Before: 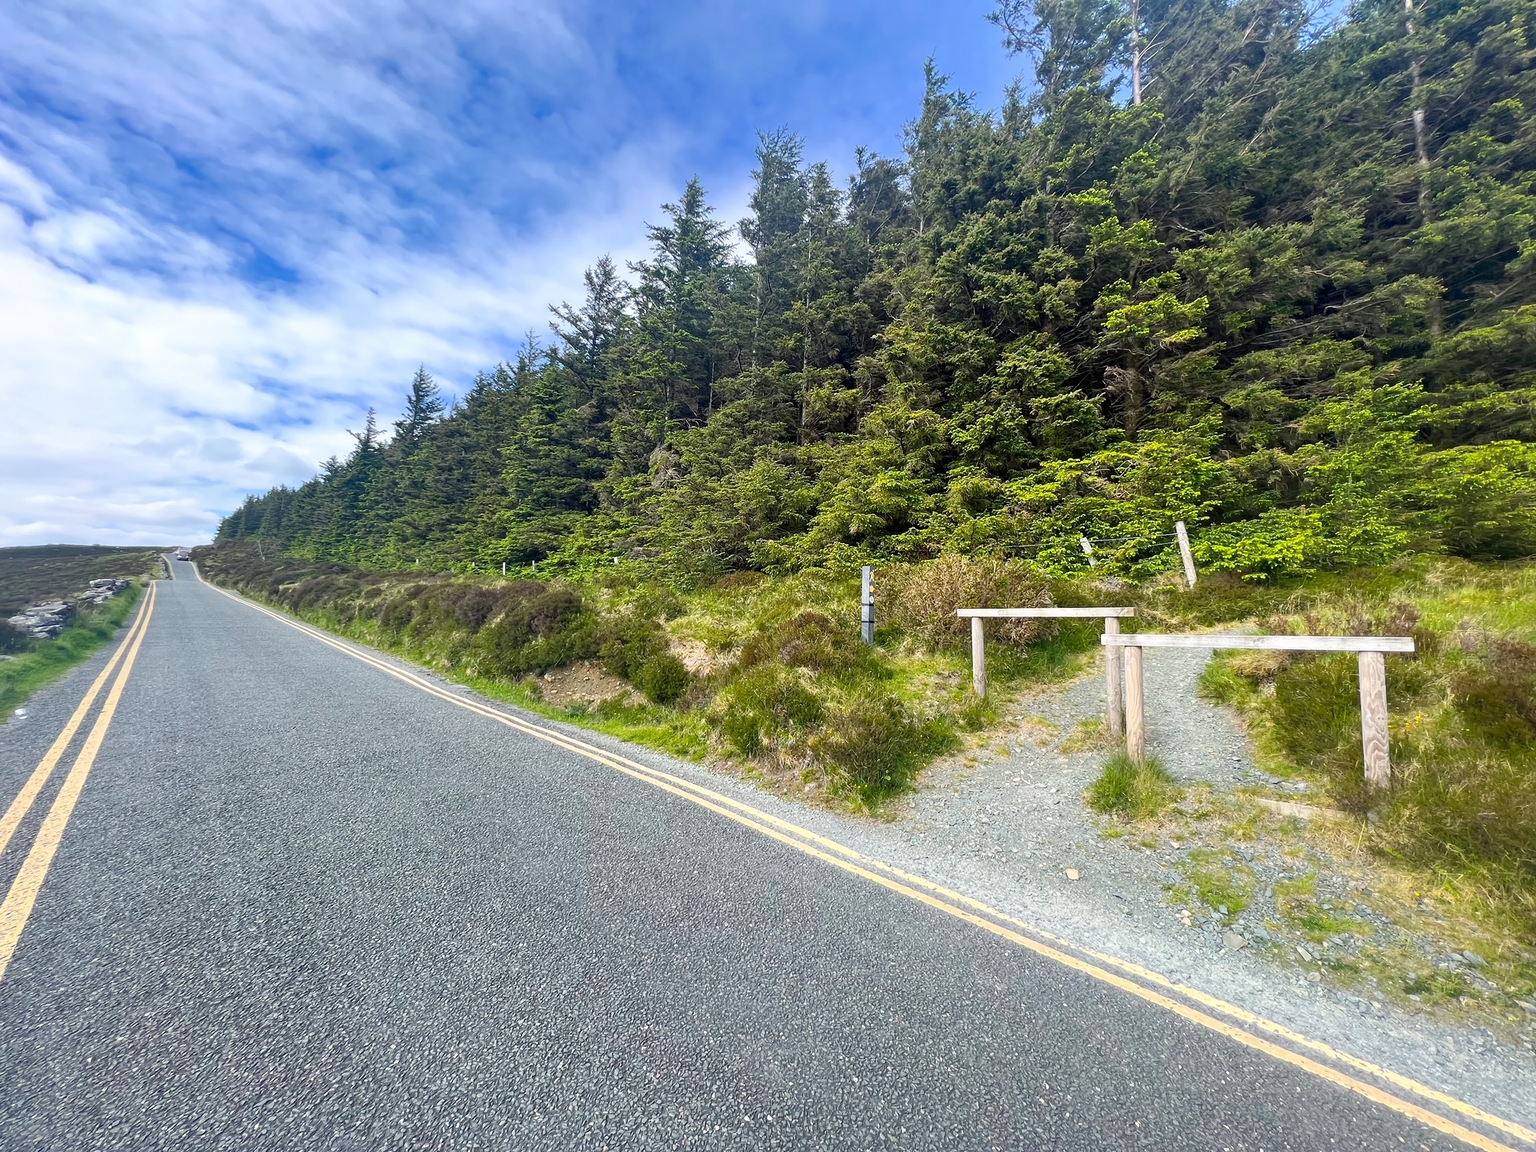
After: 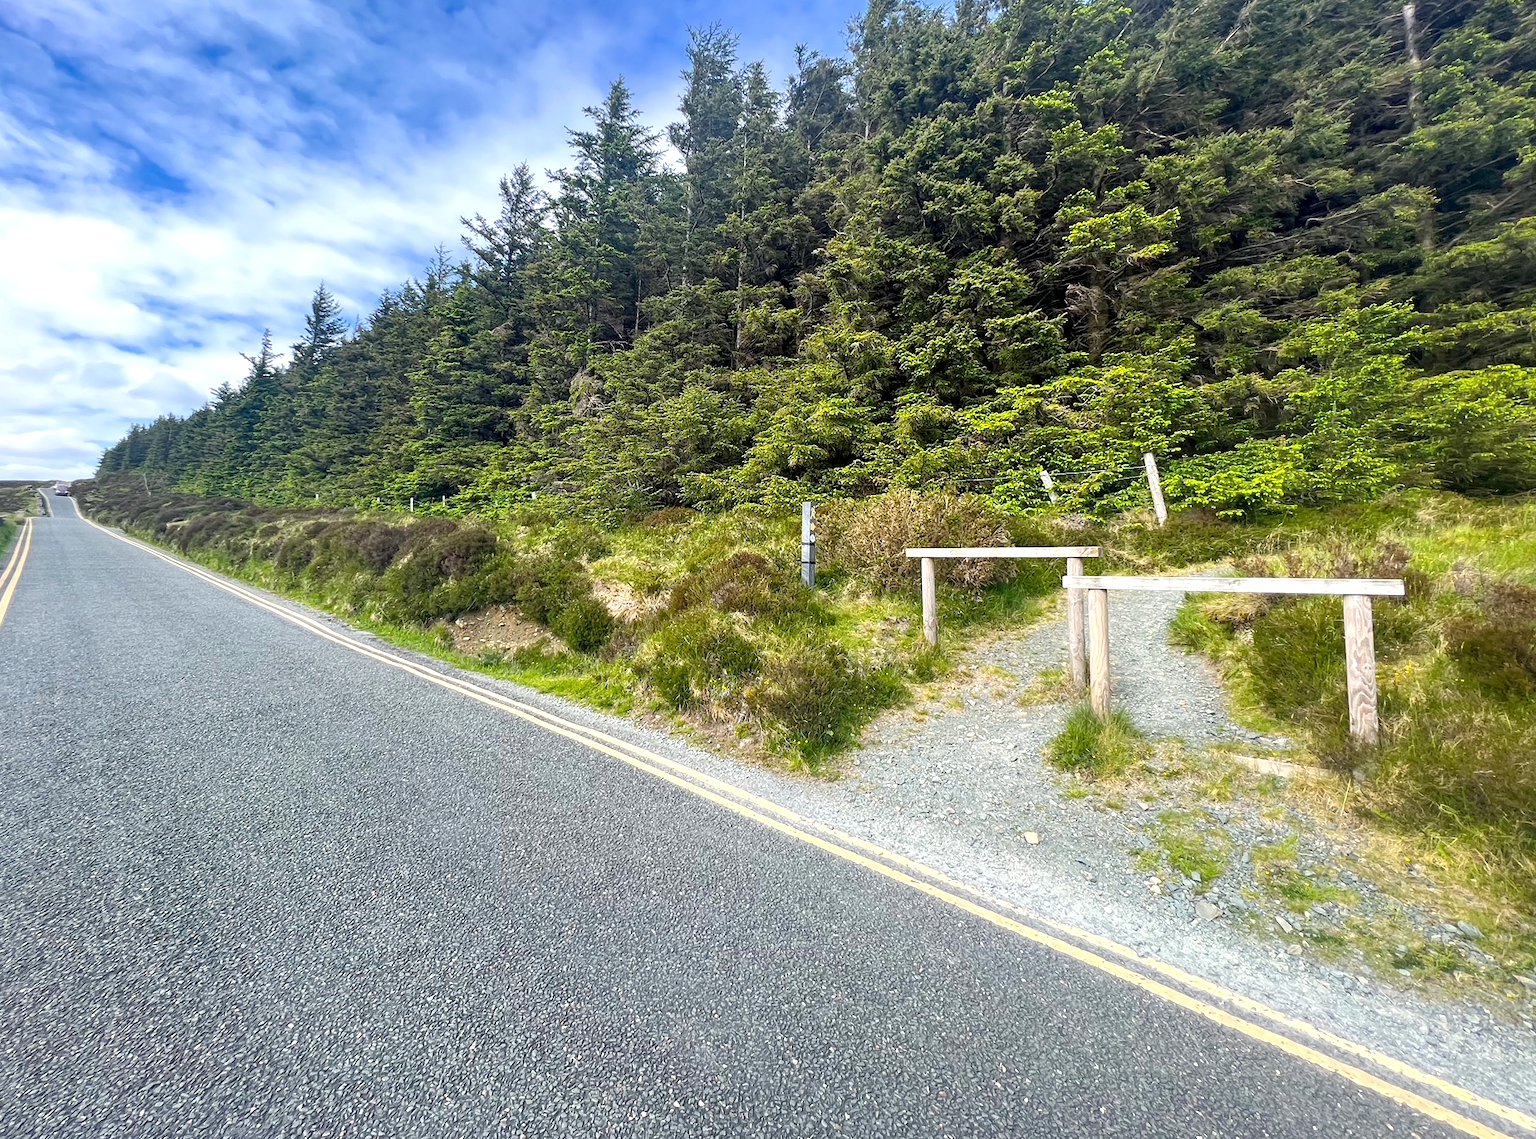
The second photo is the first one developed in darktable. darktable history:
exposure: exposure 0.207 EV, compensate highlight preservation false
crop and rotate: left 8.262%, top 9.226%
local contrast: highlights 100%, shadows 100%, detail 120%, midtone range 0.2
